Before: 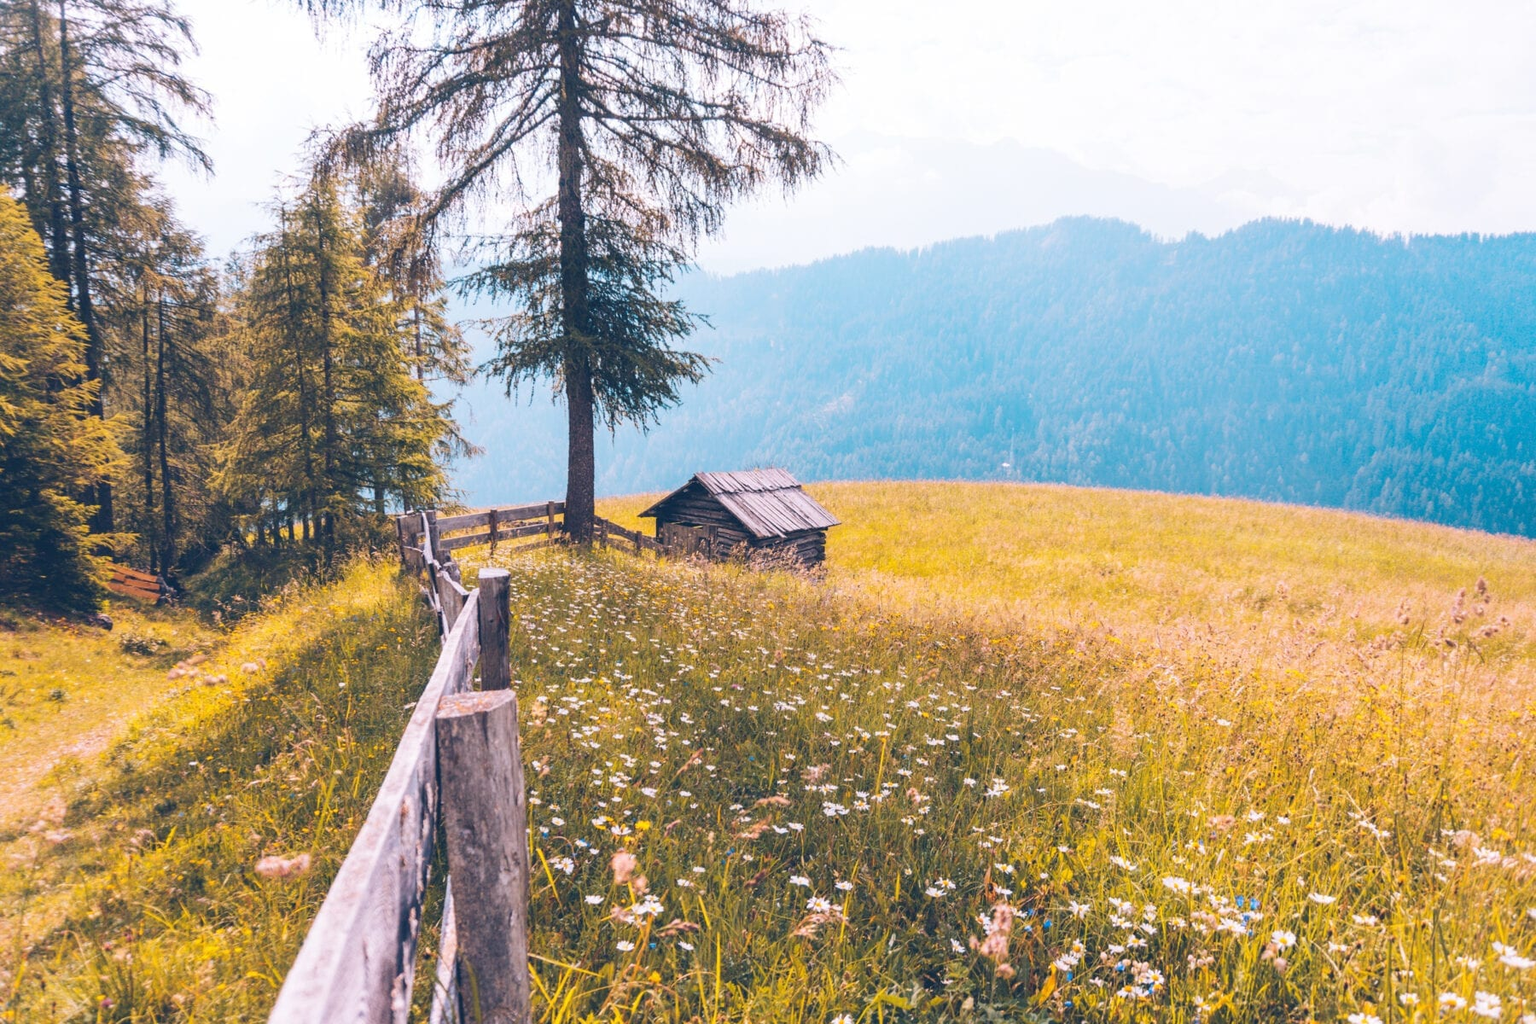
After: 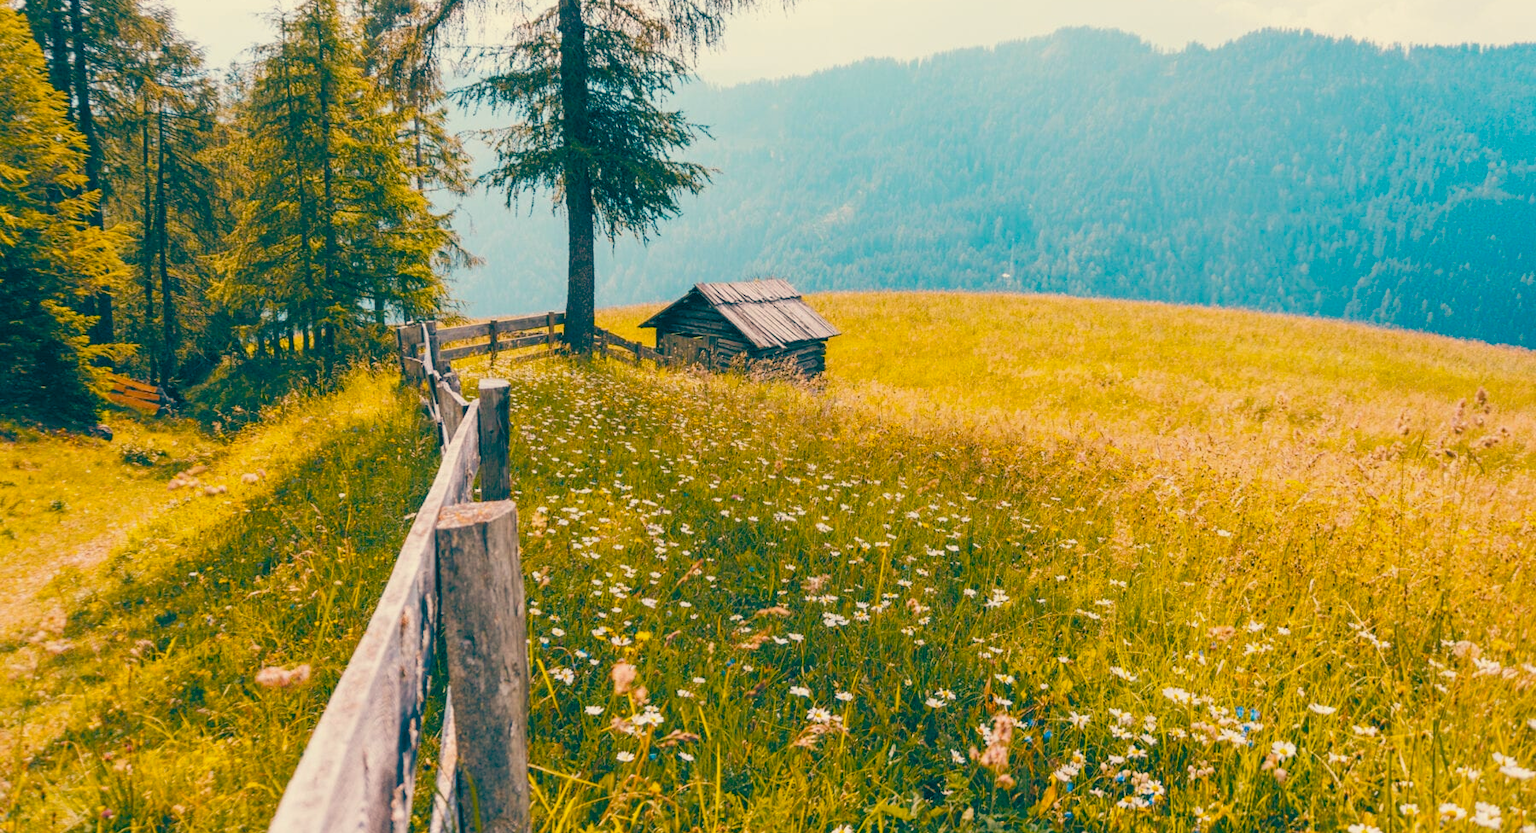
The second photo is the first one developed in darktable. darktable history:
crop and rotate: top 18.507%
color balance rgb: shadows lift › chroma 3%, shadows lift › hue 240.84°, highlights gain › chroma 3%, highlights gain › hue 73.2°, global offset › luminance -0.5%, perceptual saturation grading › global saturation 20%, perceptual saturation grading › highlights -25%, perceptual saturation grading › shadows 50%, global vibrance 25.26%
color balance: lift [1.005, 0.99, 1.007, 1.01], gamma [1, 1.034, 1.032, 0.966], gain [0.873, 1.055, 1.067, 0.933]
